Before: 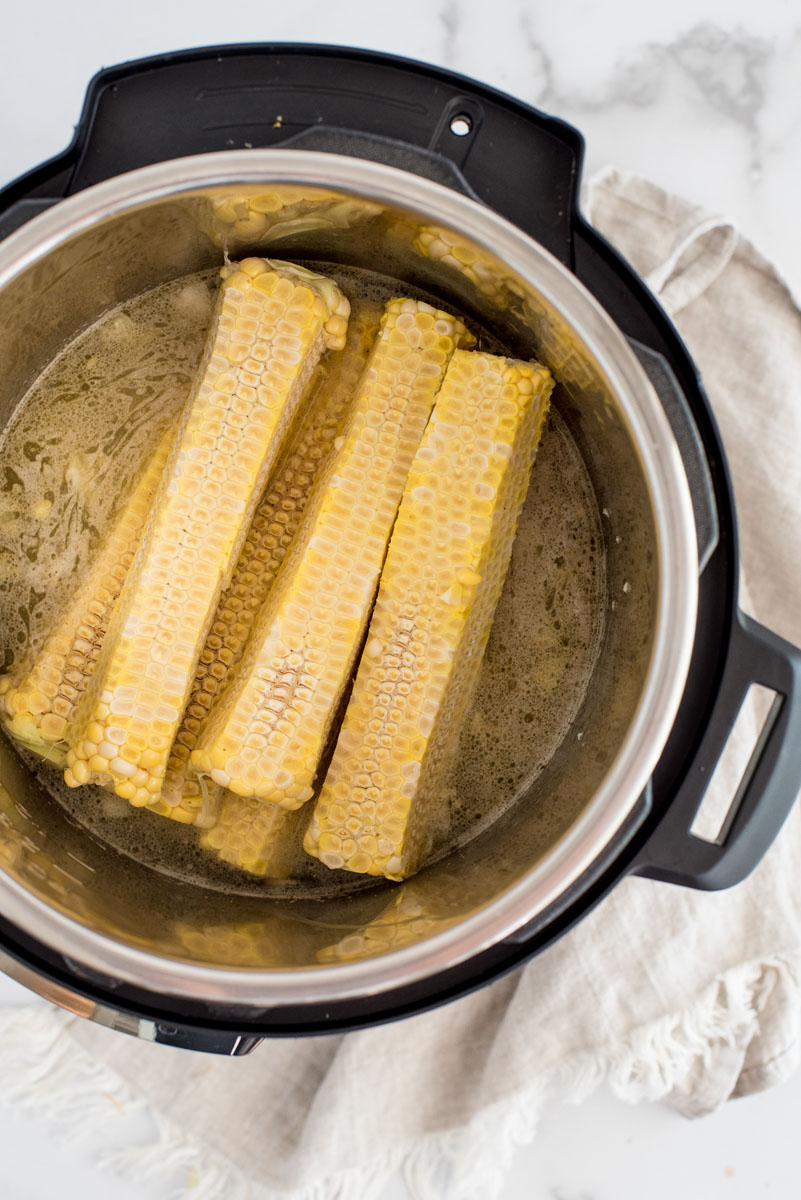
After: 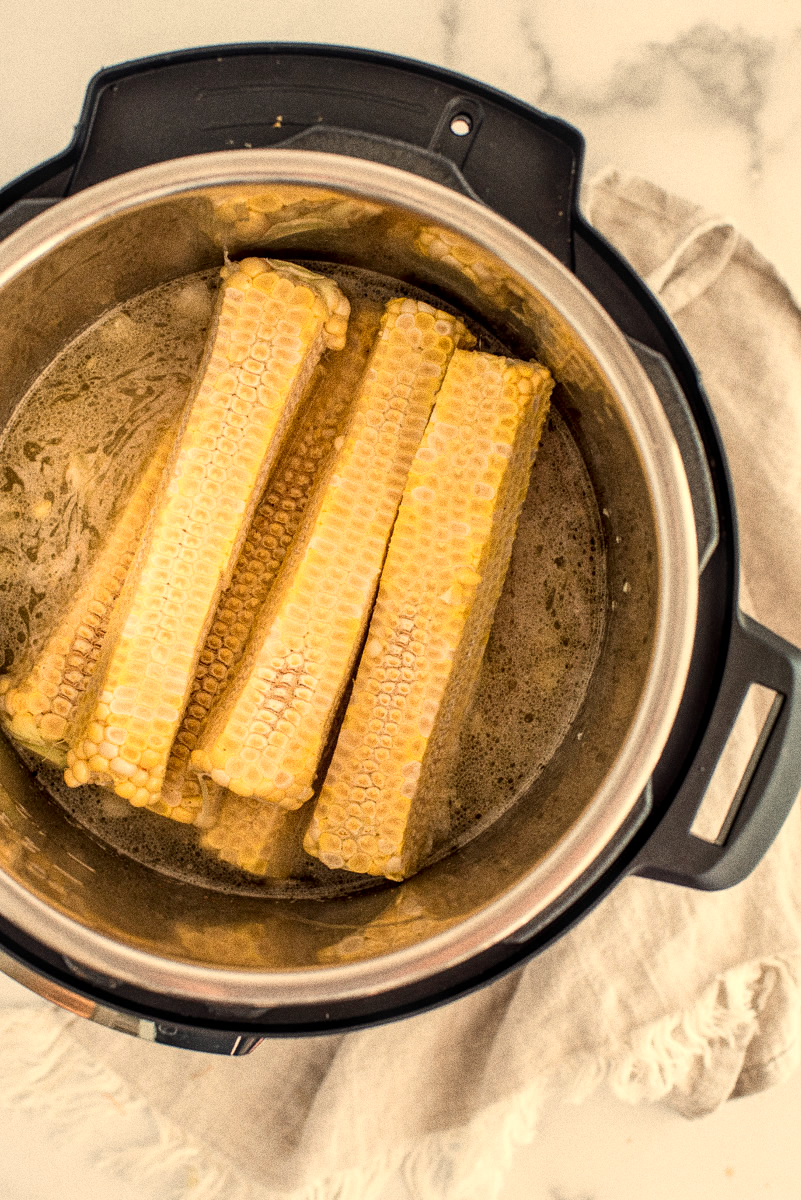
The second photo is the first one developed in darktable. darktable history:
white balance: red 1.123, blue 0.83
local contrast: detail 130%
grain: coarseness 0.09 ISO, strength 40%
